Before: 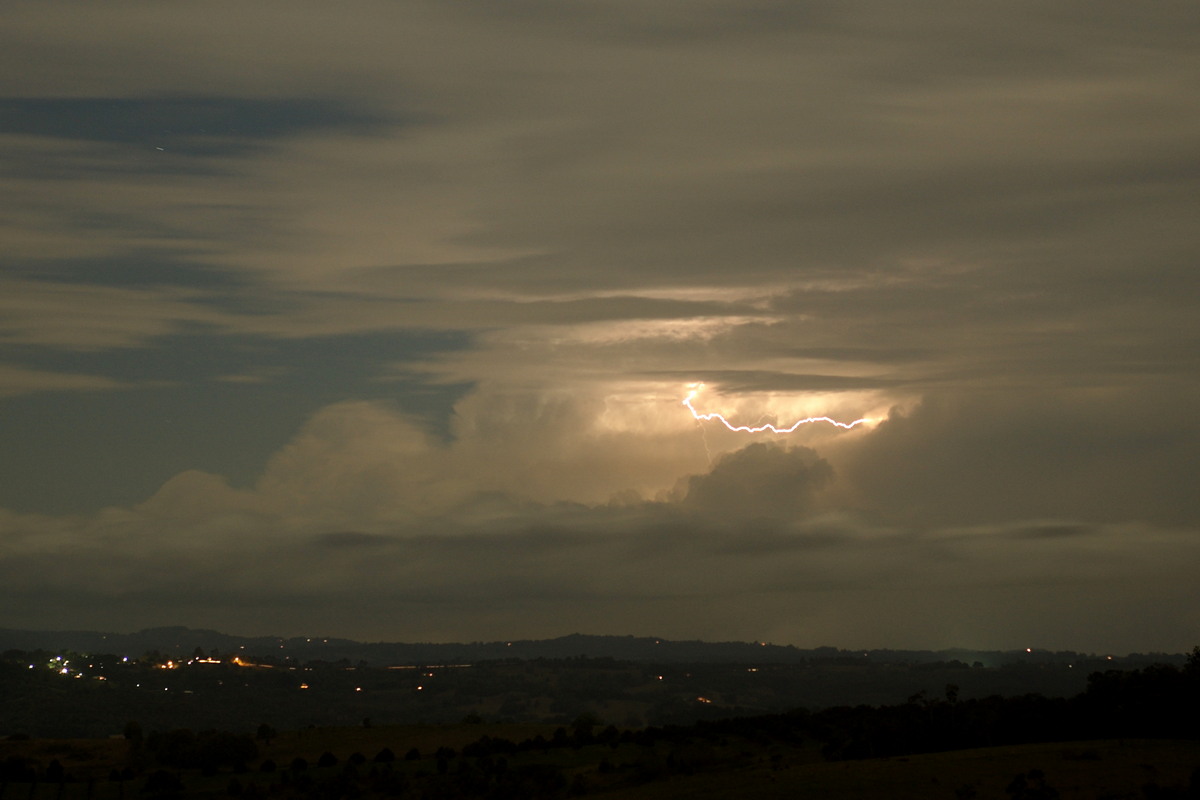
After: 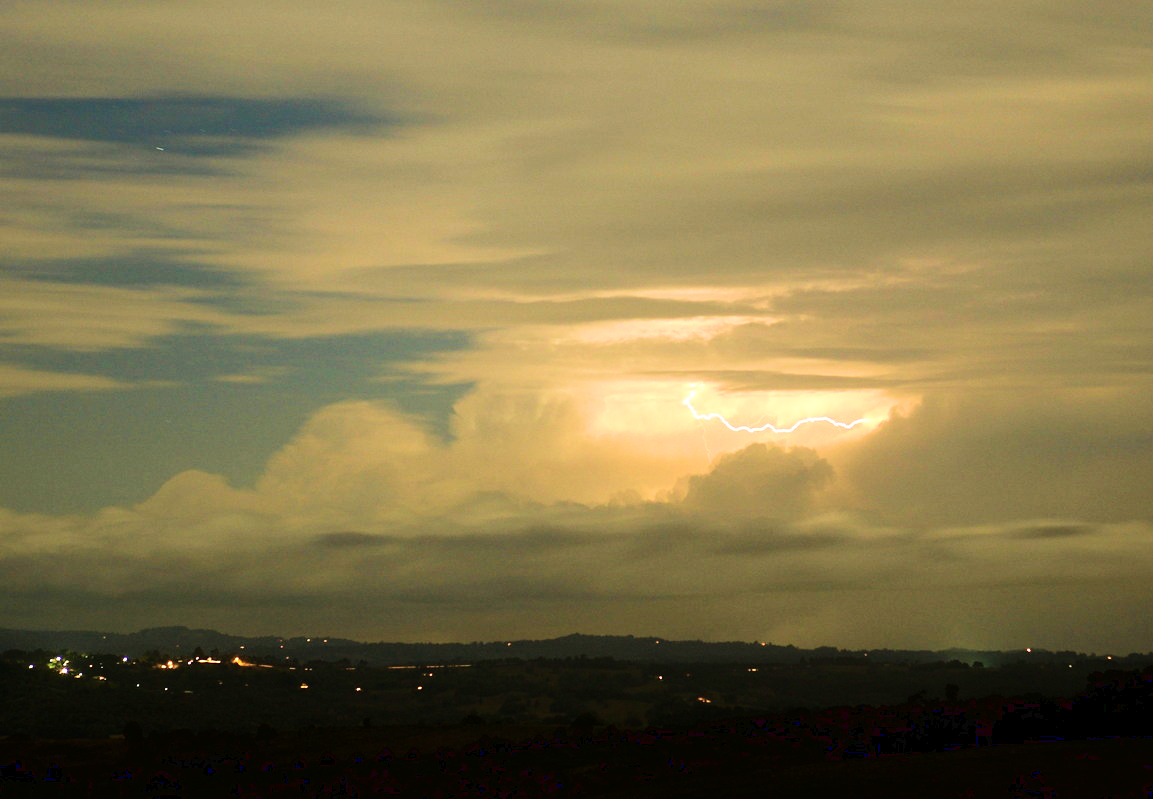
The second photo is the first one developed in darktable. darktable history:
crop: right 3.912%, bottom 0.045%
base curve: curves: ch0 [(0, 0.003) (0.001, 0.002) (0.006, 0.004) (0.02, 0.022) (0.048, 0.086) (0.094, 0.234) (0.162, 0.431) (0.258, 0.629) (0.385, 0.8) (0.548, 0.918) (0.751, 0.988) (1, 1)]
velvia: strength 67.23%, mid-tones bias 0.968
